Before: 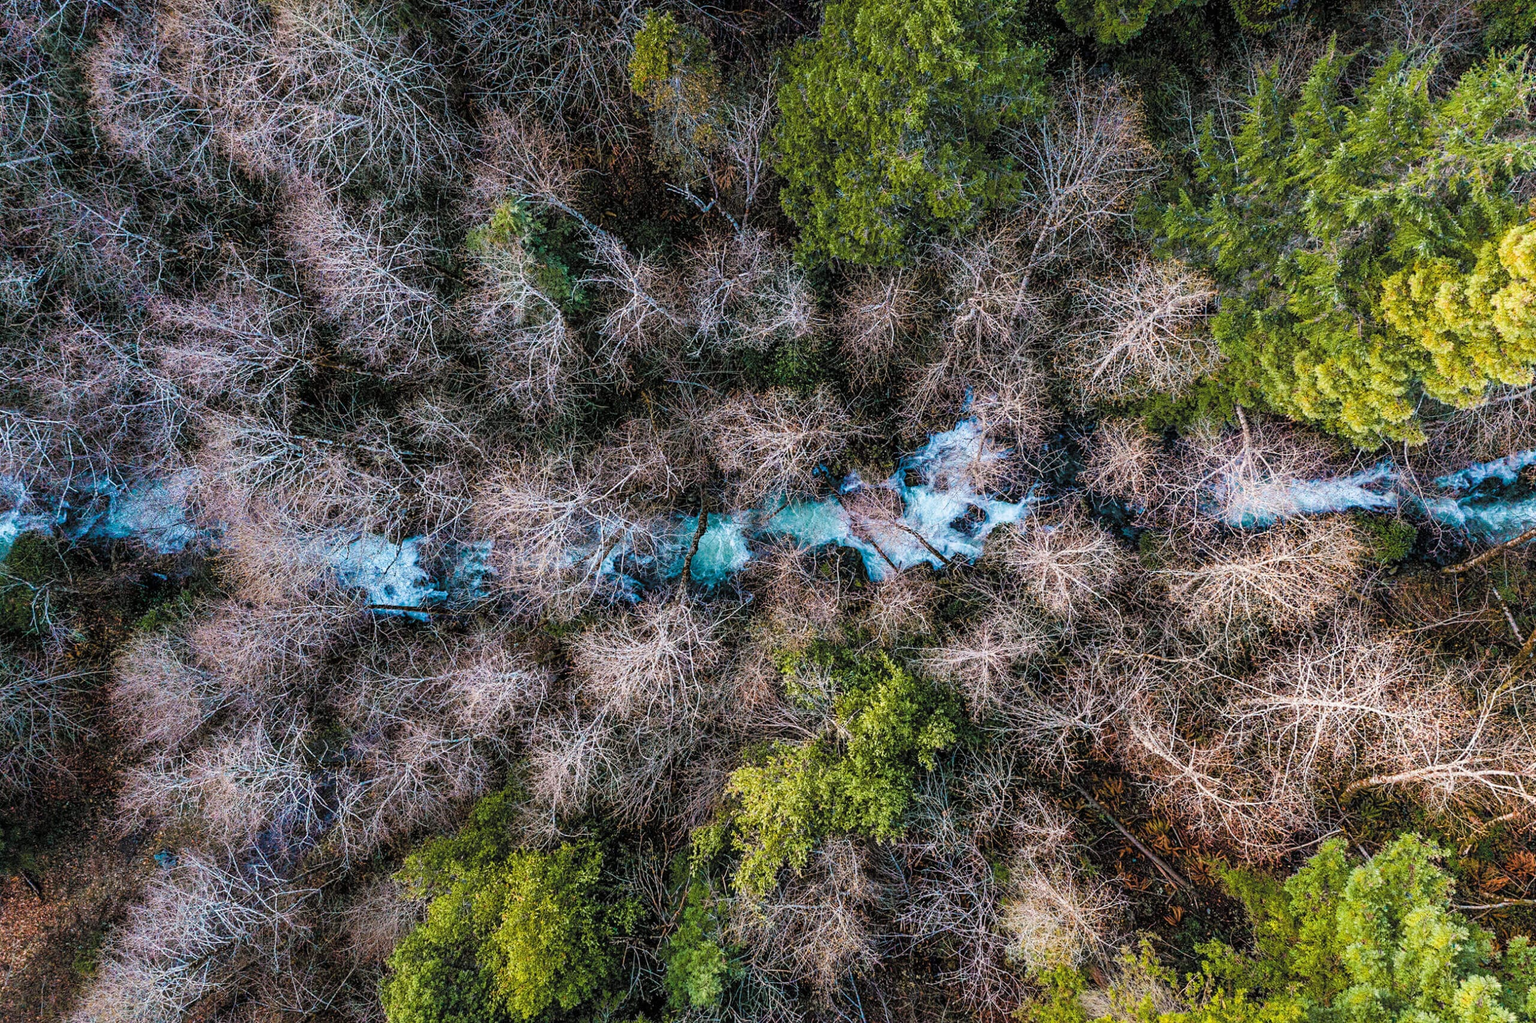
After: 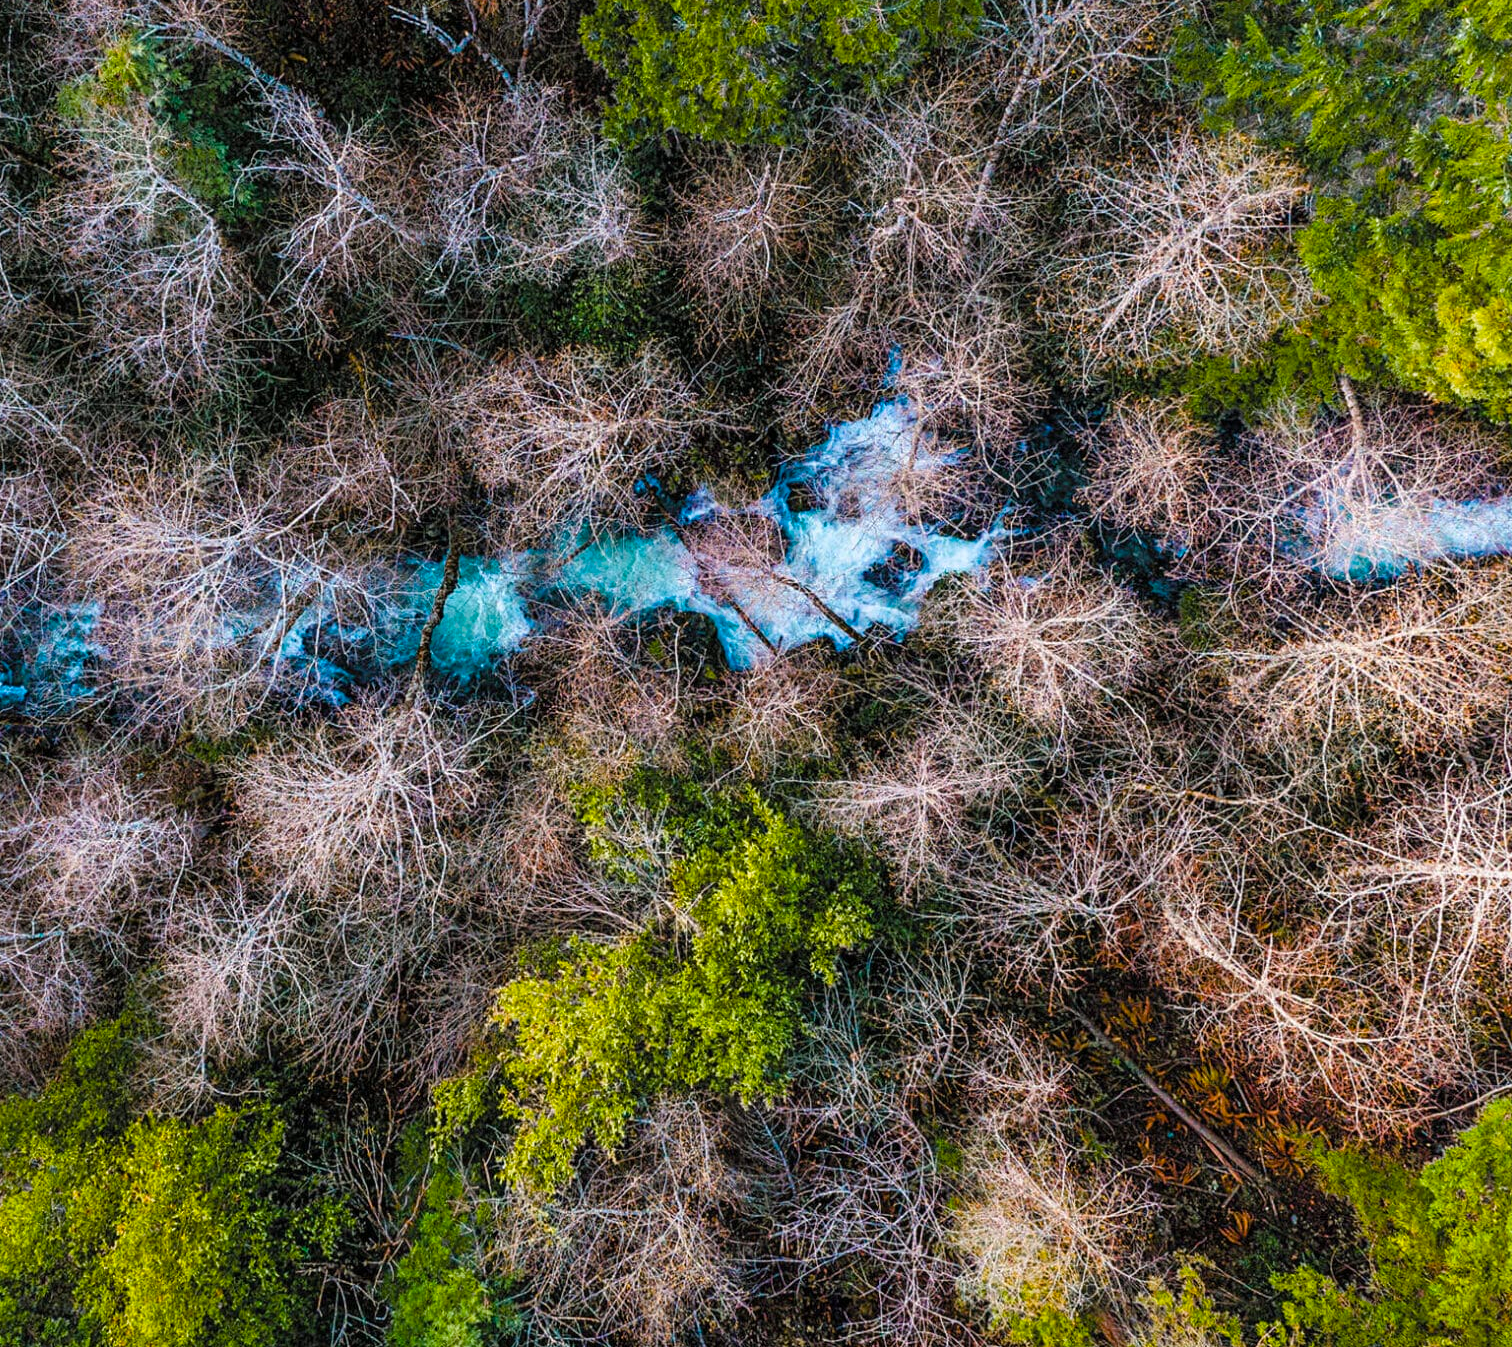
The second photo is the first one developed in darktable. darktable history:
color balance rgb: shadows lift › chroma 0.661%, shadows lift › hue 110.35°, white fulcrum 0.074 EV, linear chroma grading › global chroma 14.905%, perceptual saturation grading › global saturation 33.376%, global vibrance -22.799%
crop and rotate: left 28.163%, top 17.558%, right 12.75%, bottom 3.415%
